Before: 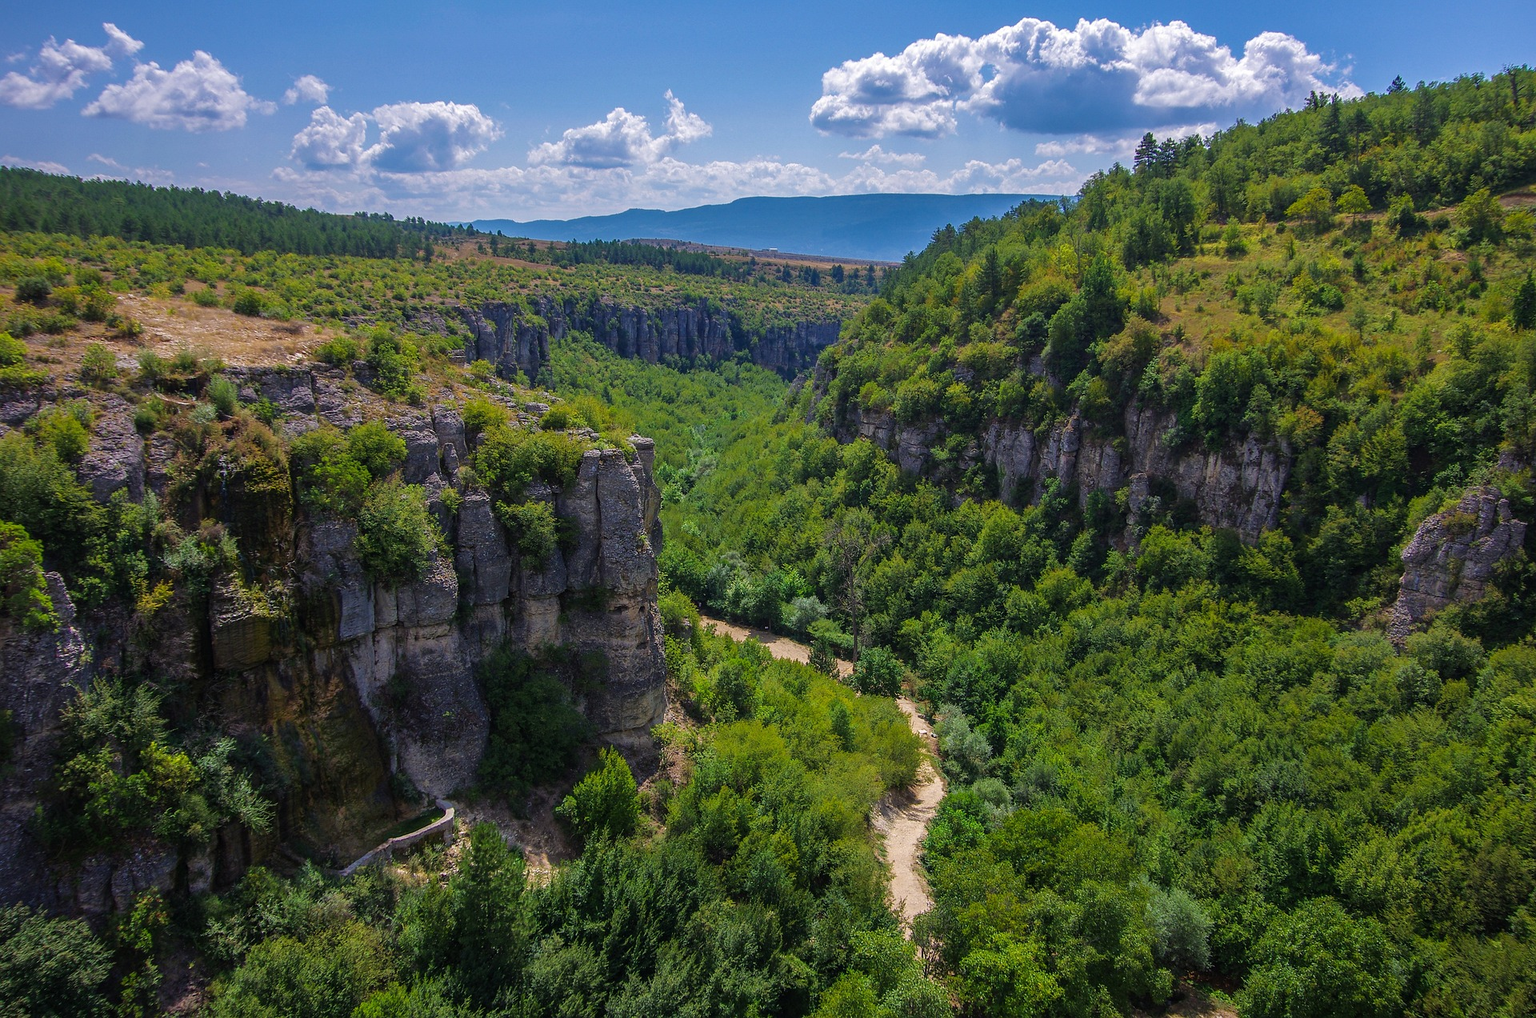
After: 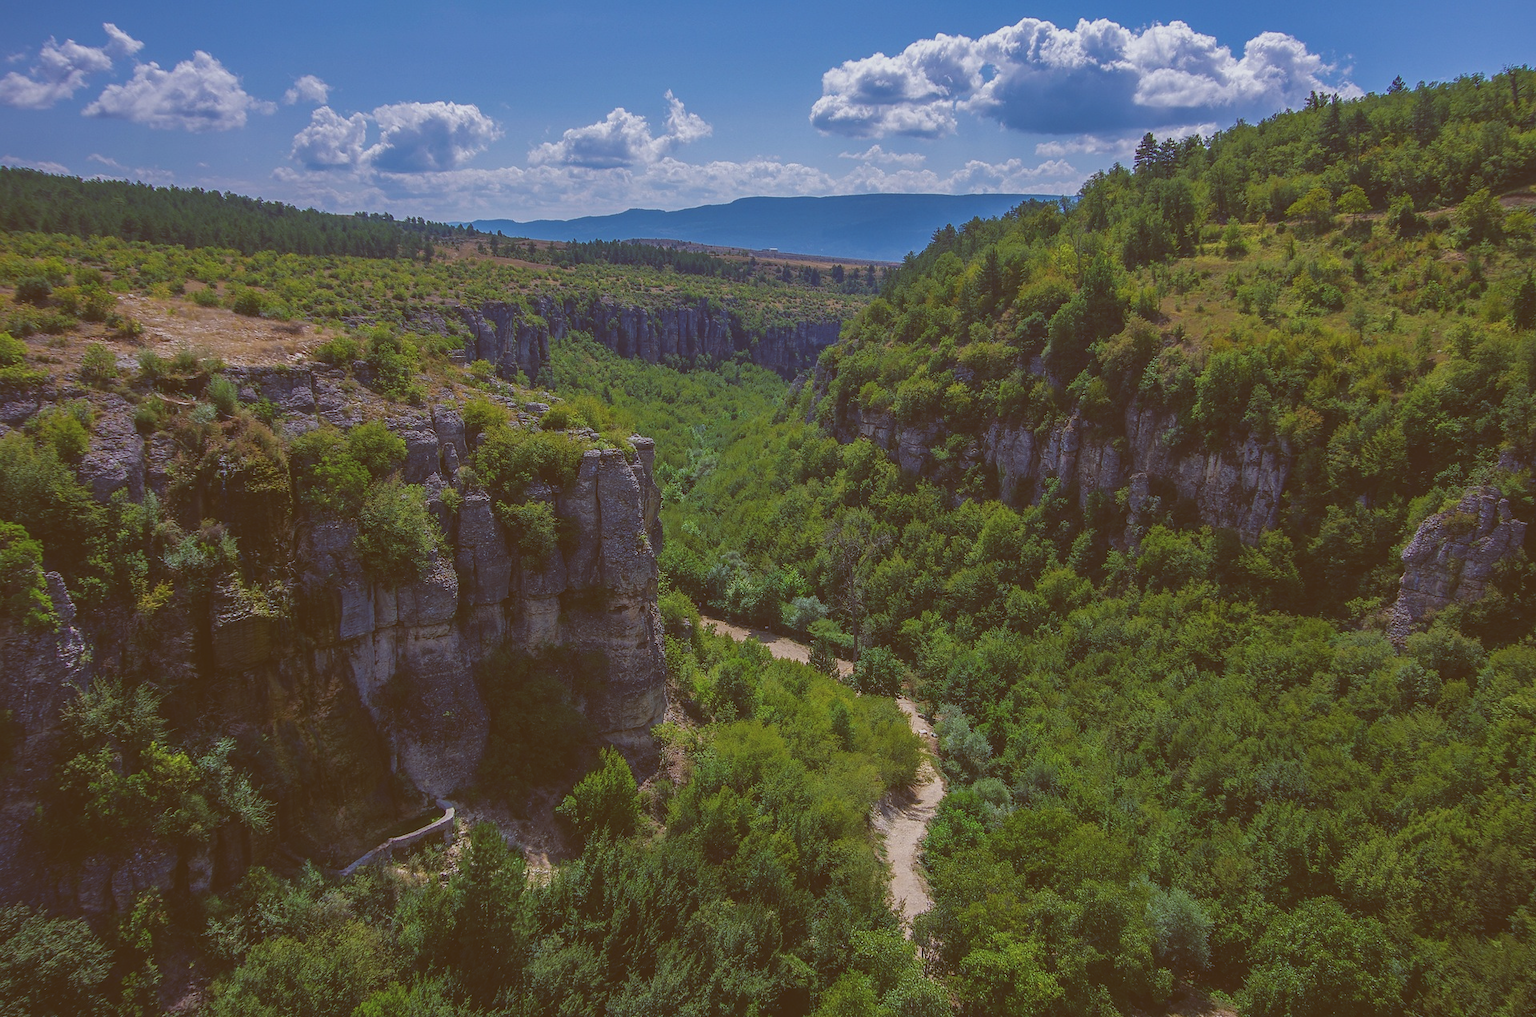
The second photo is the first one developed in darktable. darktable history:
color balance: lift [1, 1.015, 1.004, 0.985], gamma [1, 0.958, 0.971, 1.042], gain [1, 0.956, 0.977, 1.044]
exposure: black level correction -0.036, exposure -0.497 EV, compensate highlight preservation false
